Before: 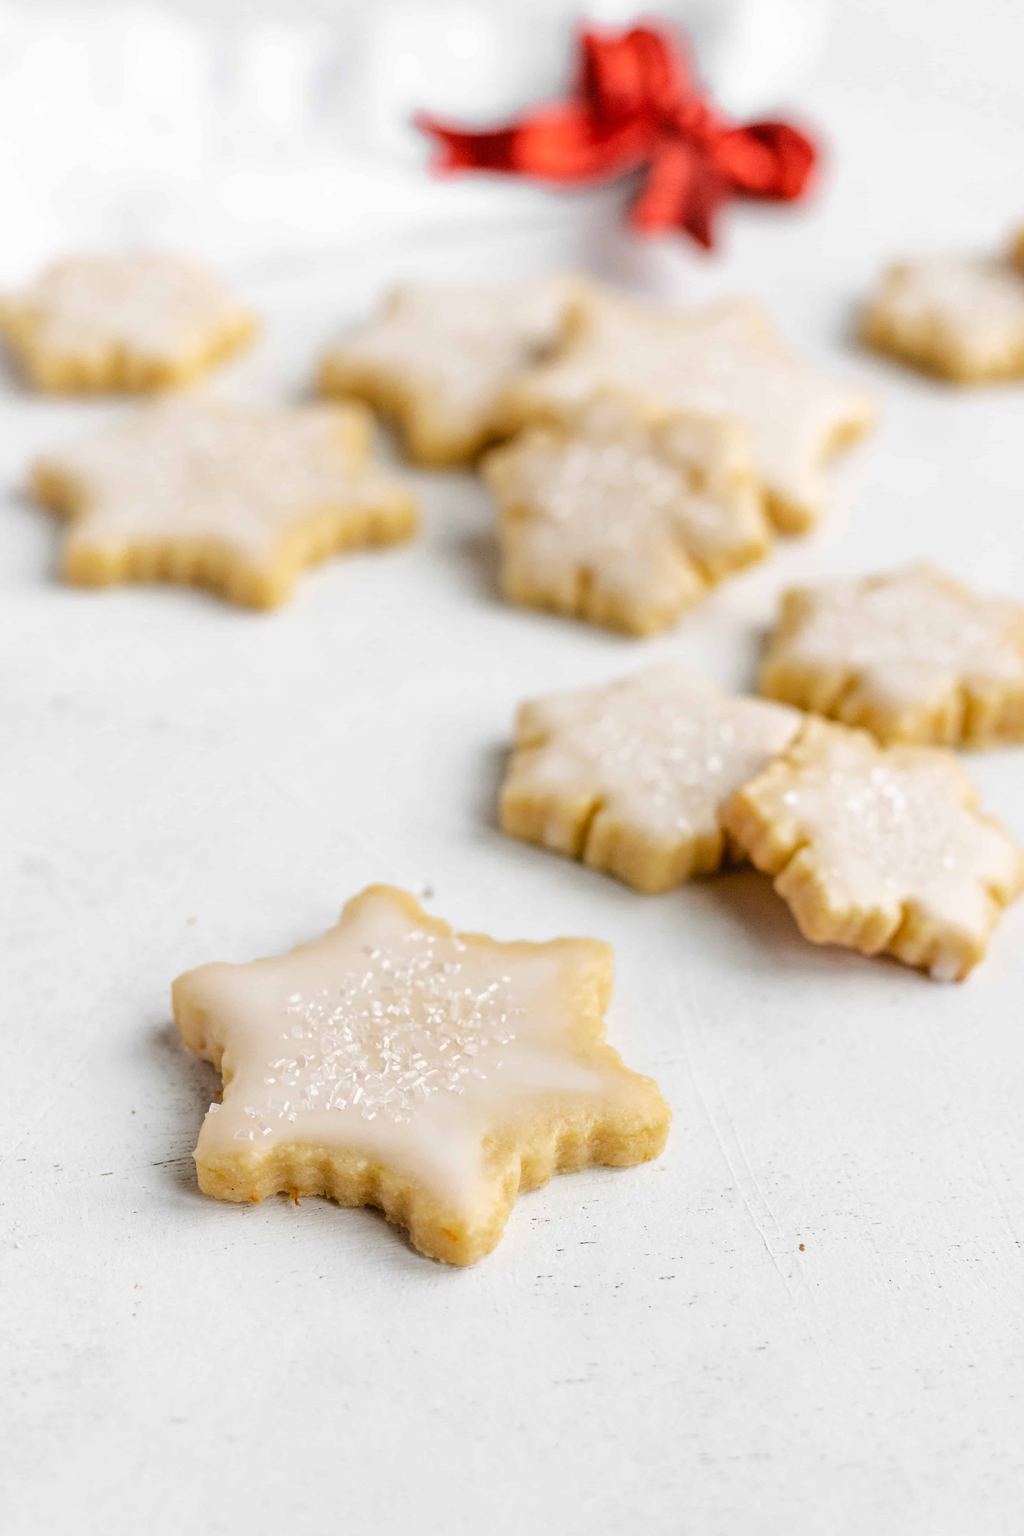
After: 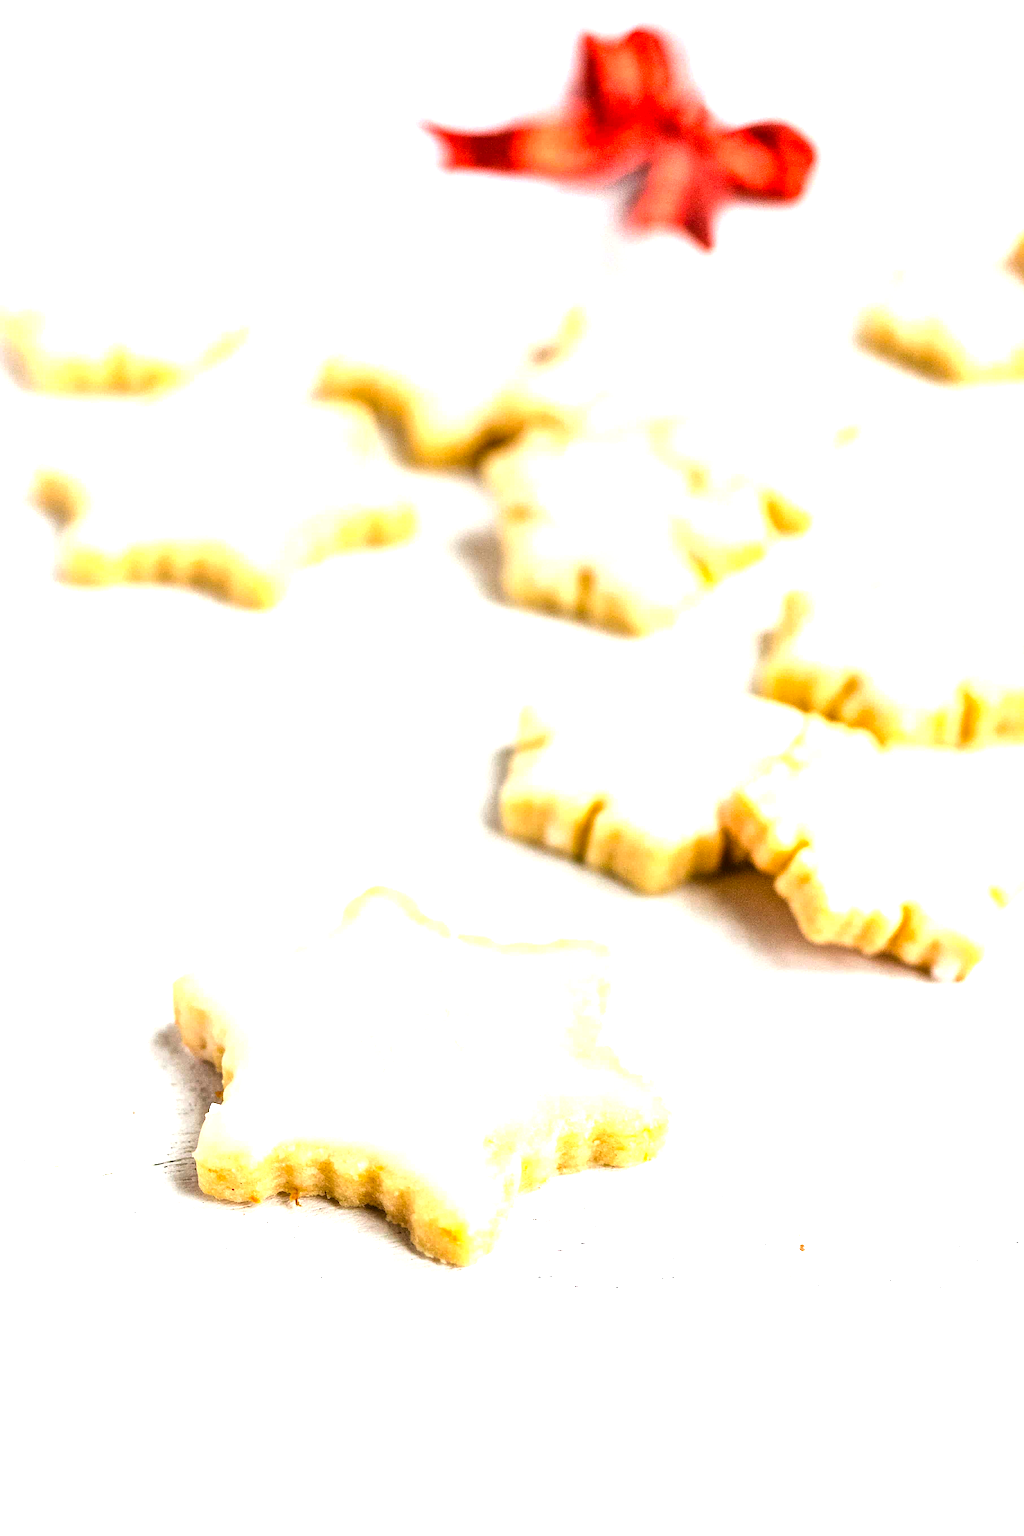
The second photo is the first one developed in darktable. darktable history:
local contrast: mode bilateral grid, contrast 20, coarseness 50, detail 132%, midtone range 0.2
color balance rgb: linear chroma grading › global chroma 10%, global vibrance 10%, contrast 15%, saturation formula JzAzBz (2021)
sharpen: on, module defaults
exposure: black level correction 0, exposure 1.1 EV, compensate exposure bias true, compensate highlight preservation false
